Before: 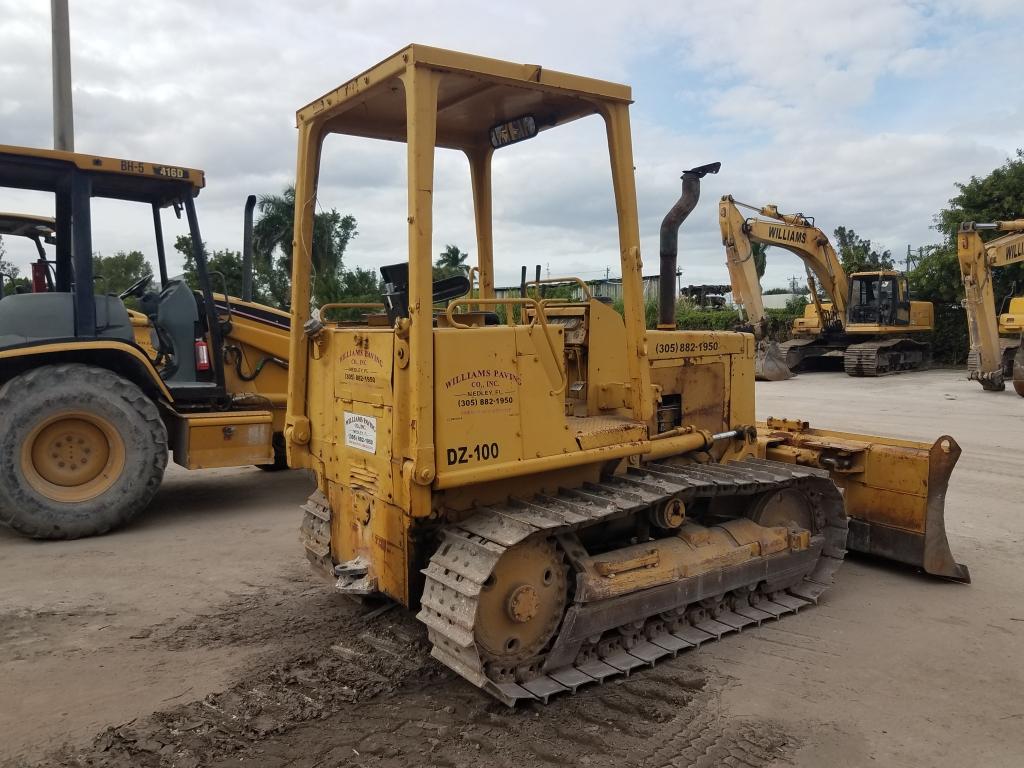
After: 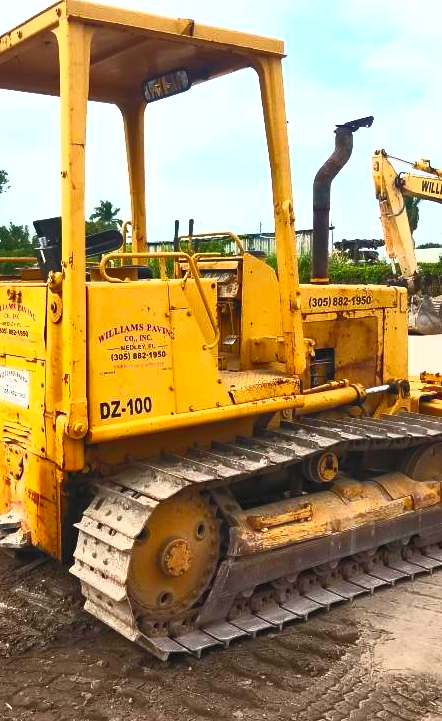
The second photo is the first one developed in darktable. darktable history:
crop: left 33.888%, top 6.083%, right 22.866%
contrast brightness saturation: contrast 0.983, brightness 0.983, saturation 0.991
